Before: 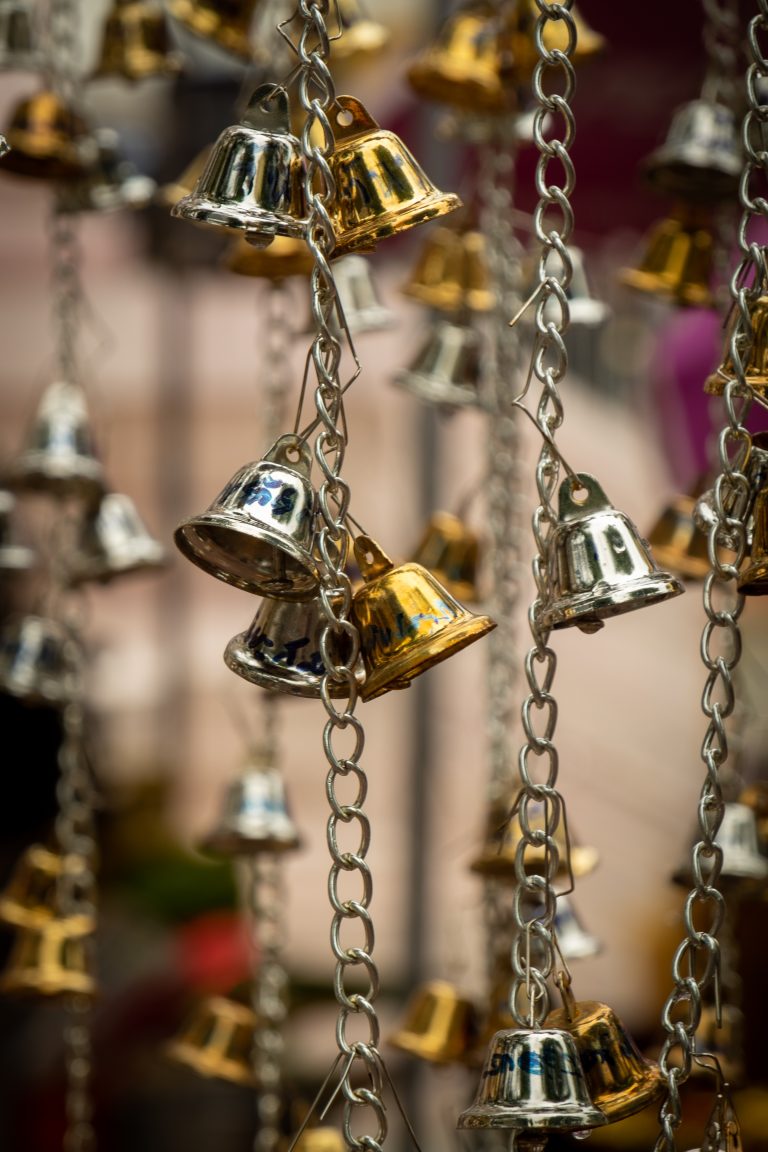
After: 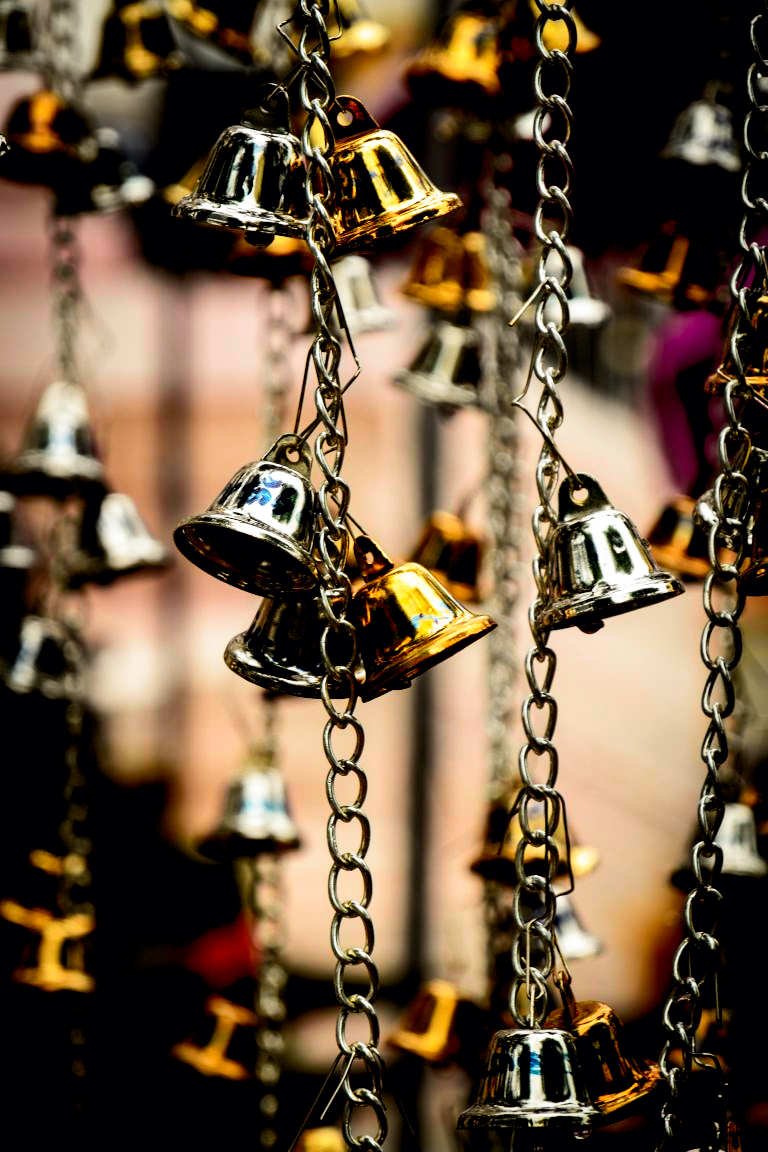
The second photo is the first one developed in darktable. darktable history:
rgb levels: levels [[0.034, 0.472, 0.904], [0, 0.5, 1], [0, 0.5, 1]]
tone curve: curves: ch0 [(0, 0) (0.126, 0.086) (0.338, 0.307) (0.494, 0.531) (0.703, 0.762) (1, 1)]; ch1 [(0, 0) (0.346, 0.324) (0.45, 0.426) (0.5, 0.5) (0.522, 0.517) (0.55, 0.578) (1, 1)]; ch2 [(0, 0) (0.44, 0.424) (0.501, 0.499) (0.554, 0.554) (0.622, 0.667) (0.707, 0.746) (1, 1)], color space Lab, independent channels, preserve colors none
filmic rgb: black relative exposure -8.7 EV, white relative exposure 2.7 EV, threshold 3 EV, target black luminance 0%, hardness 6.25, latitude 76.53%, contrast 1.326, shadows ↔ highlights balance -0.349%, preserve chrominance no, color science v4 (2020), enable highlight reconstruction true
